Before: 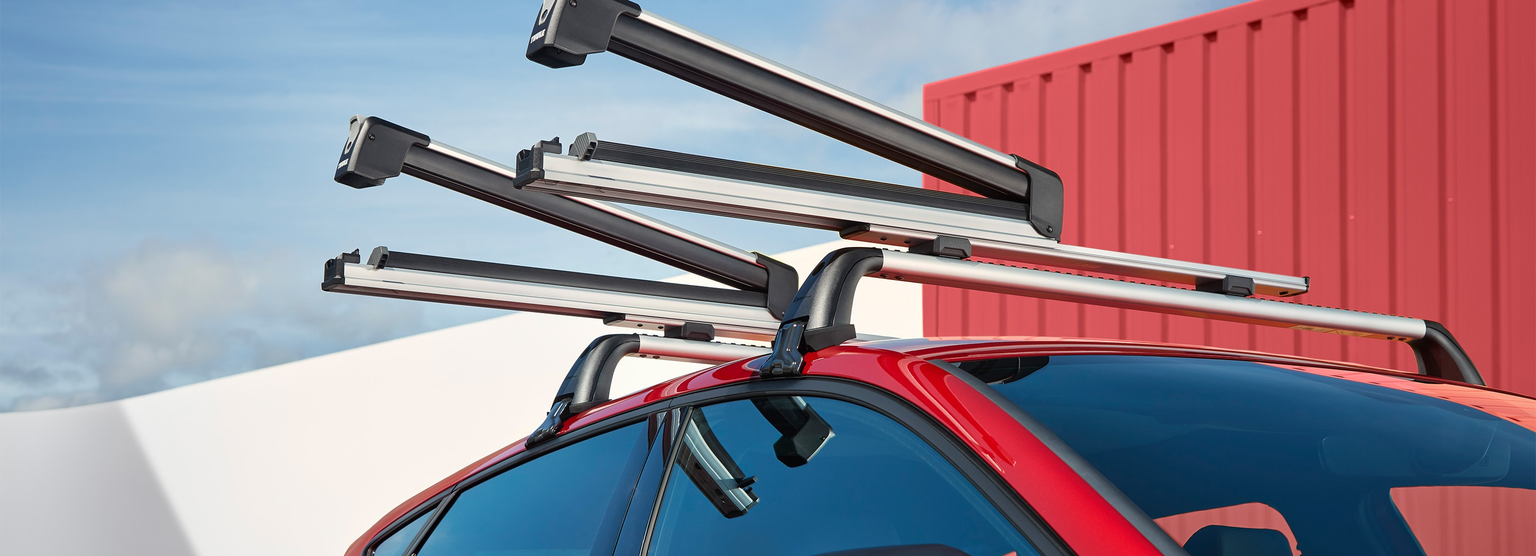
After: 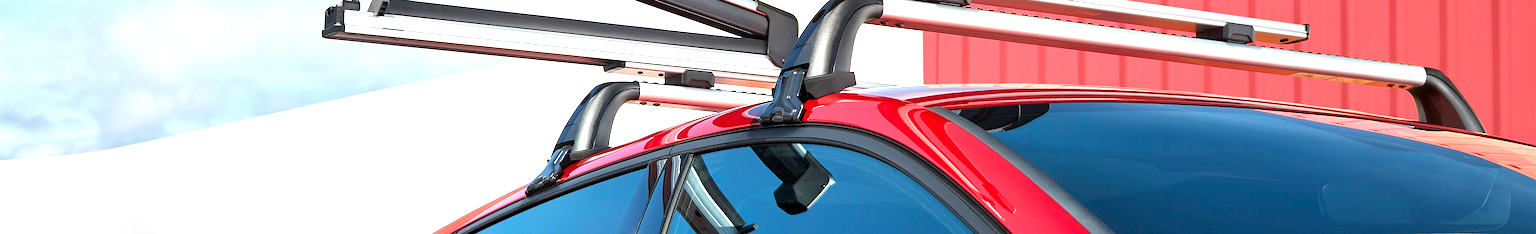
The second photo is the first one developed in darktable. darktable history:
crop: top 45.551%, bottom 12.262%
exposure: black level correction 0.001, exposure 1 EV, compensate highlight preservation false
